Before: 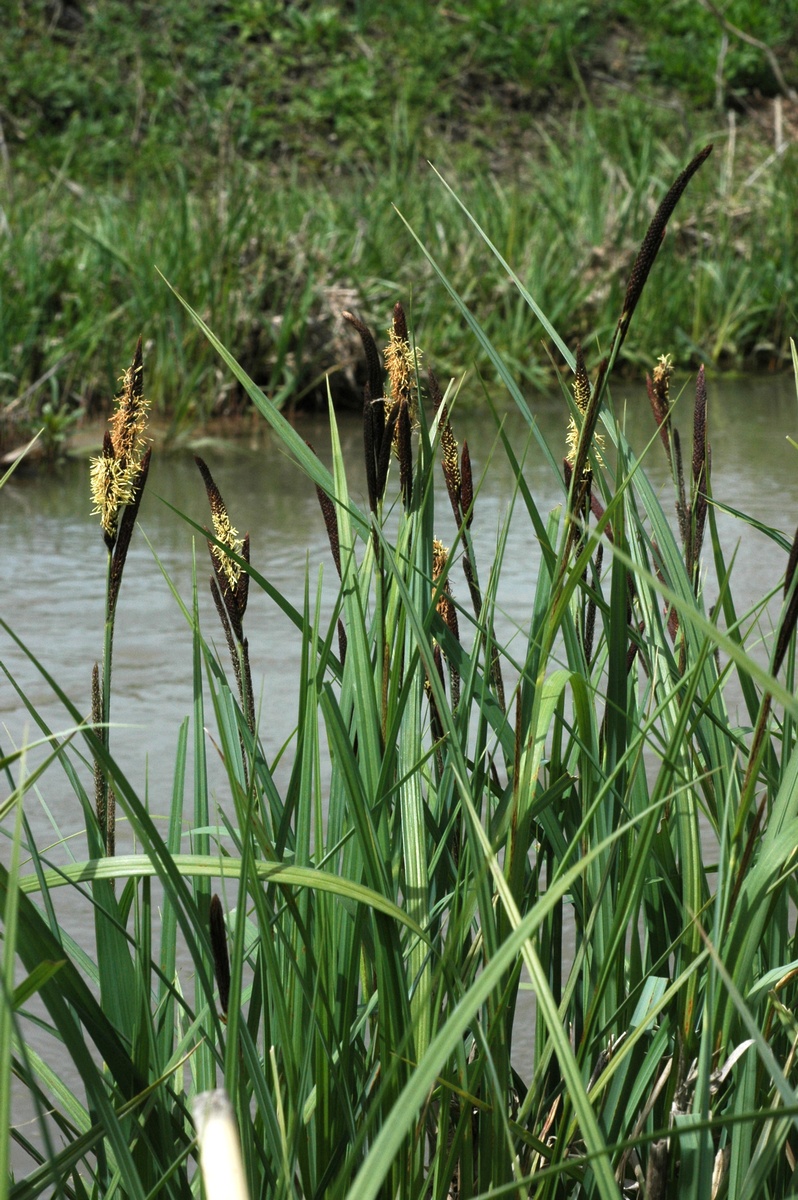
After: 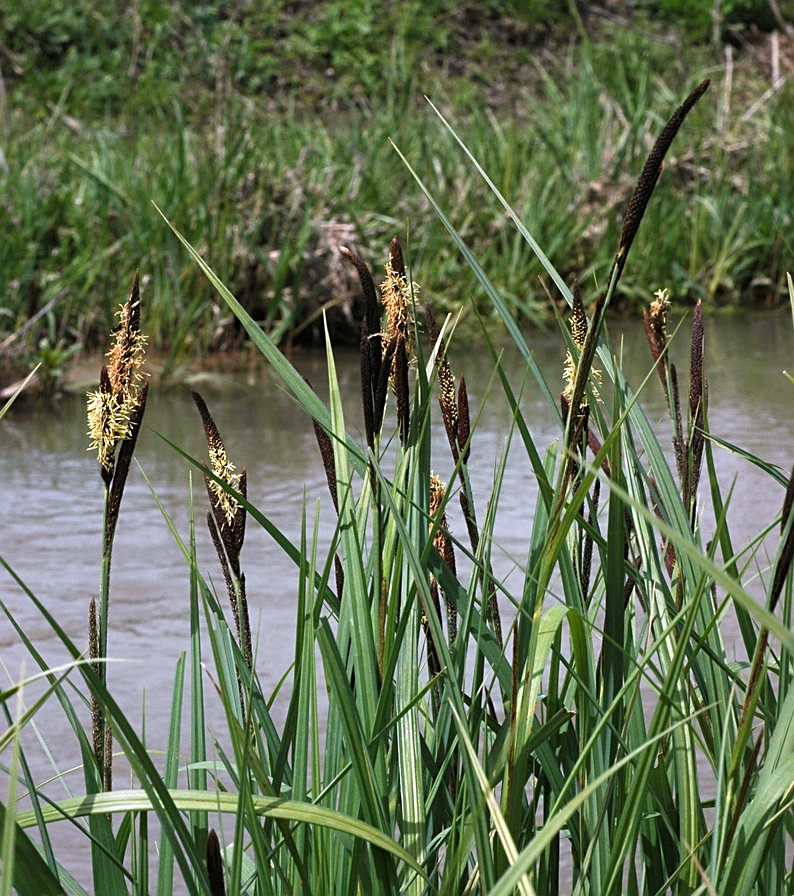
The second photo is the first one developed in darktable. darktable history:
sharpen: on, module defaults
white balance: red 1.066, blue 1.119
crop: left 0.387%, top 5.469%, bottom 19.809%
